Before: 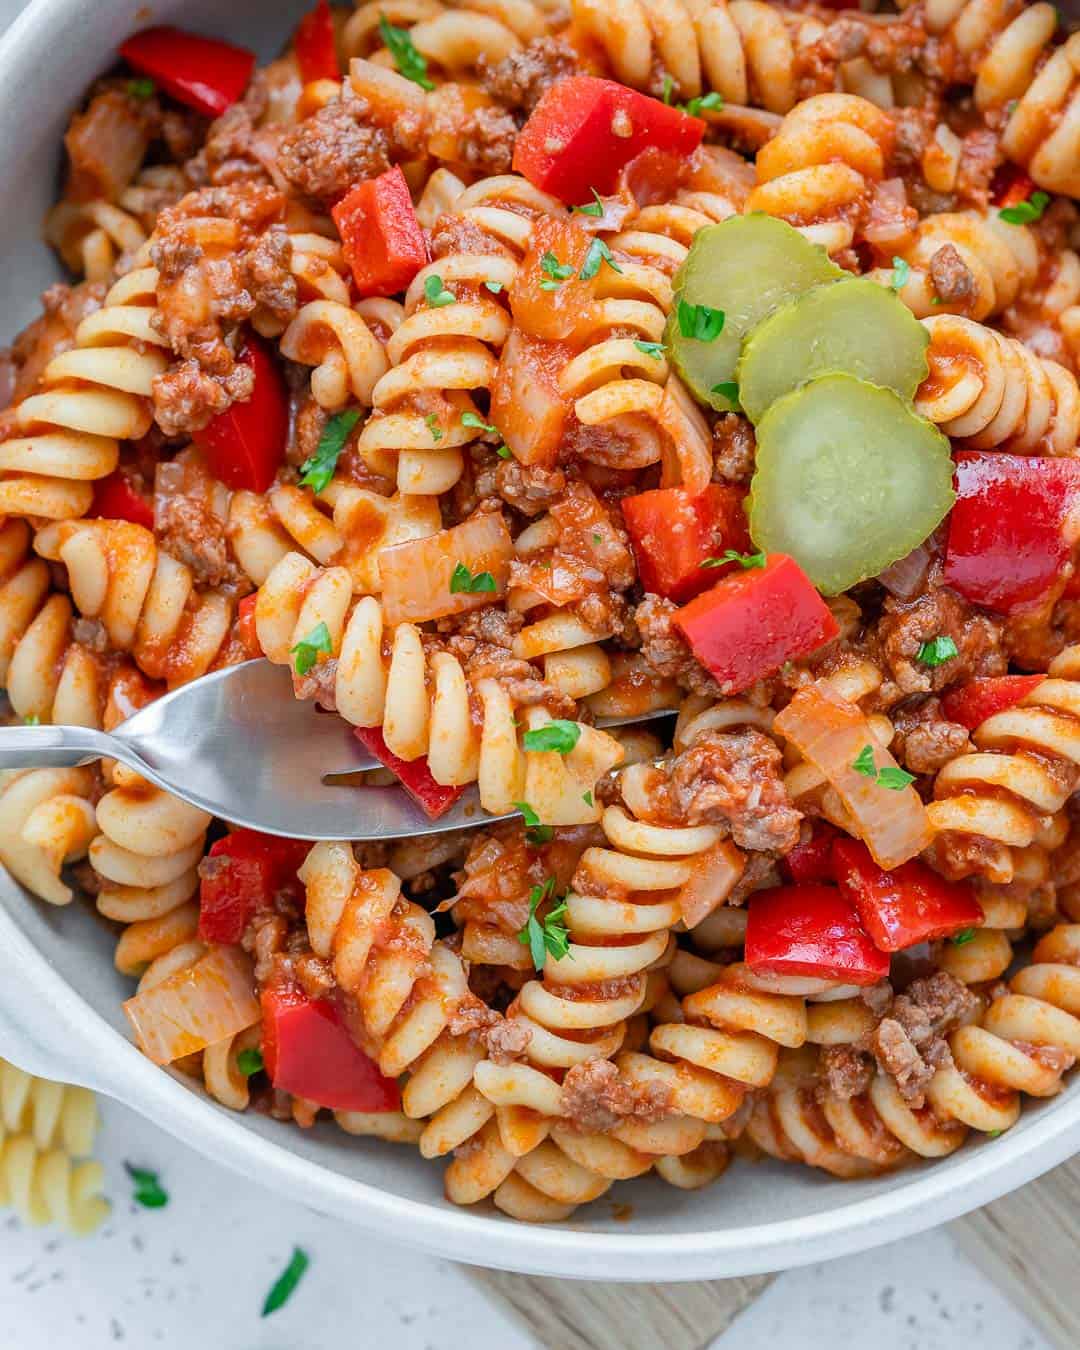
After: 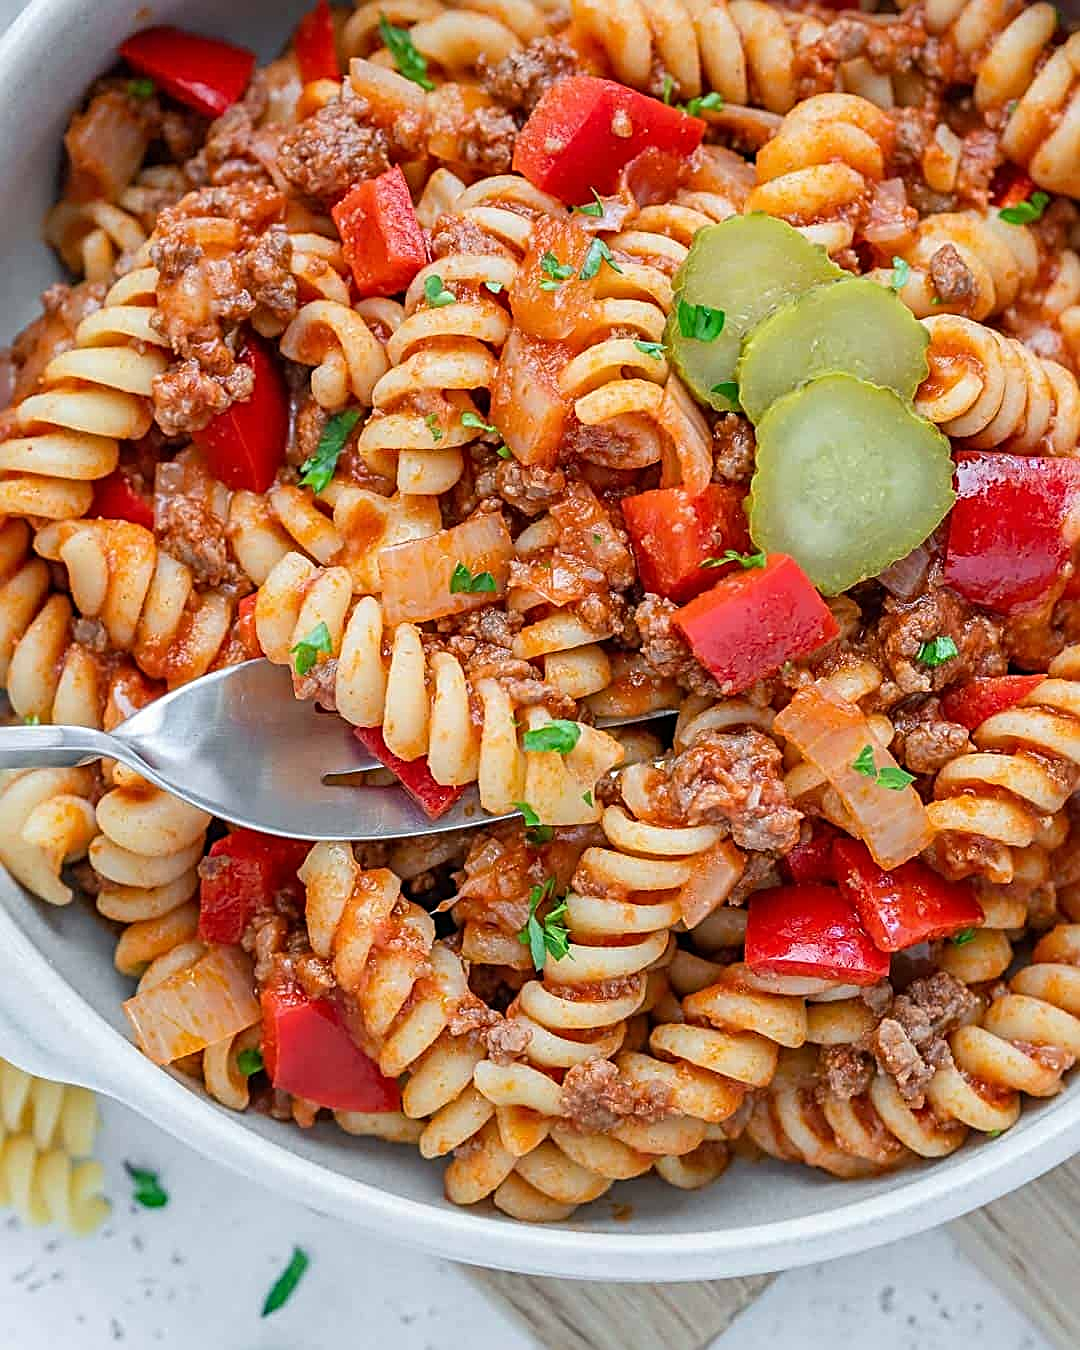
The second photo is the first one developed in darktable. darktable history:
sharpen: radius 2.827, amount 0.711
